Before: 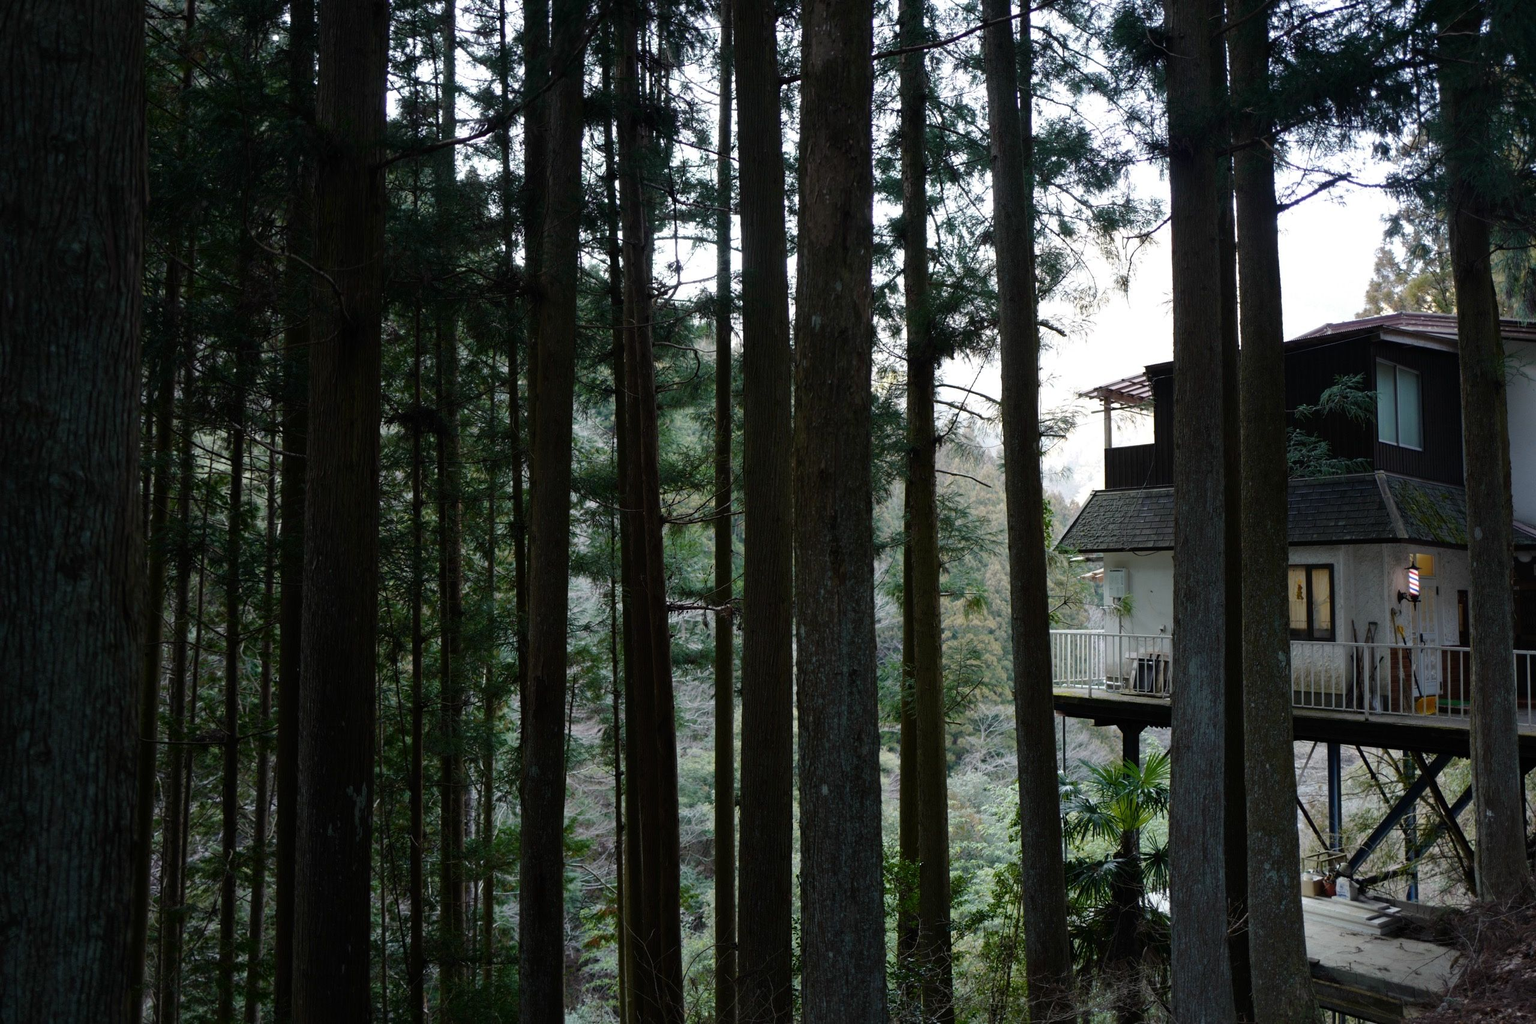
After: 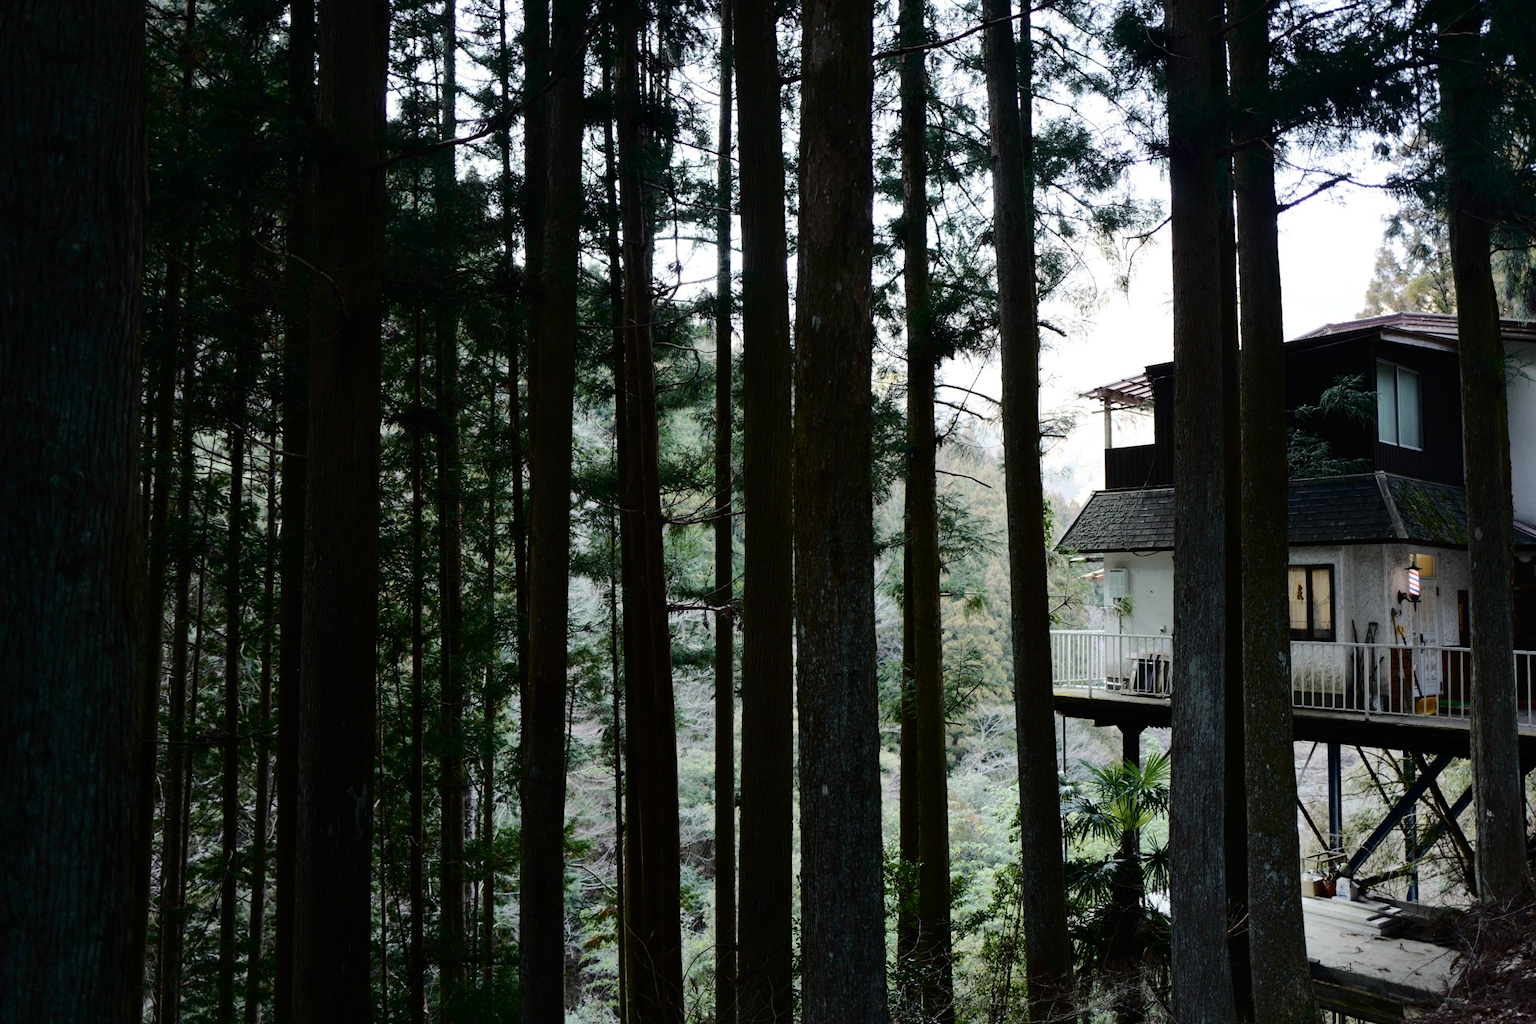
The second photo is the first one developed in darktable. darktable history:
tone curve: curves: ch0 [(0, 0) (0.003, 0.002) (0.011, 0.007) (0.025, 0.014) (0.044, 0.023) (0.069, 0.033) (0.1, 0.052) (0.136, 0.081) (0.177, 0.134) (0.224, 0.205) (0.277, 0.296) (0.335, 0.401) (0.399, 0.501) (0.468, 0.589) (0.543, 0.658) (0.623, 0.738) (0.709, 0.804) (0.801, 0.871) (0.898, 0.93) (1, 1)], color space Lab, independent channels, preserve colors none
